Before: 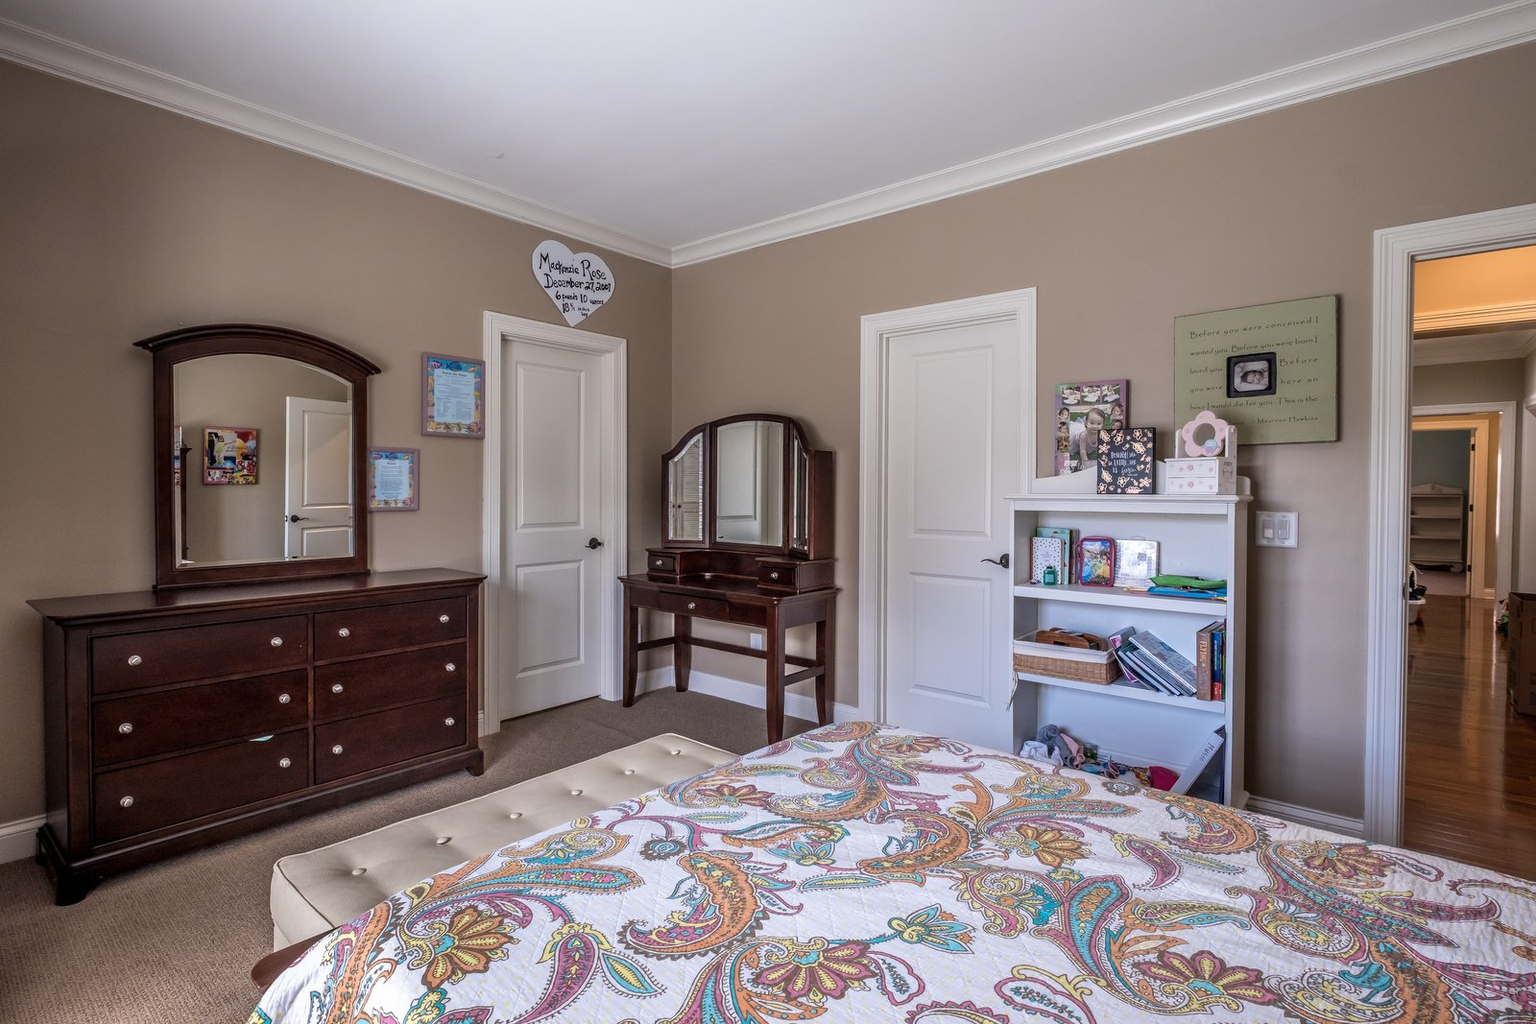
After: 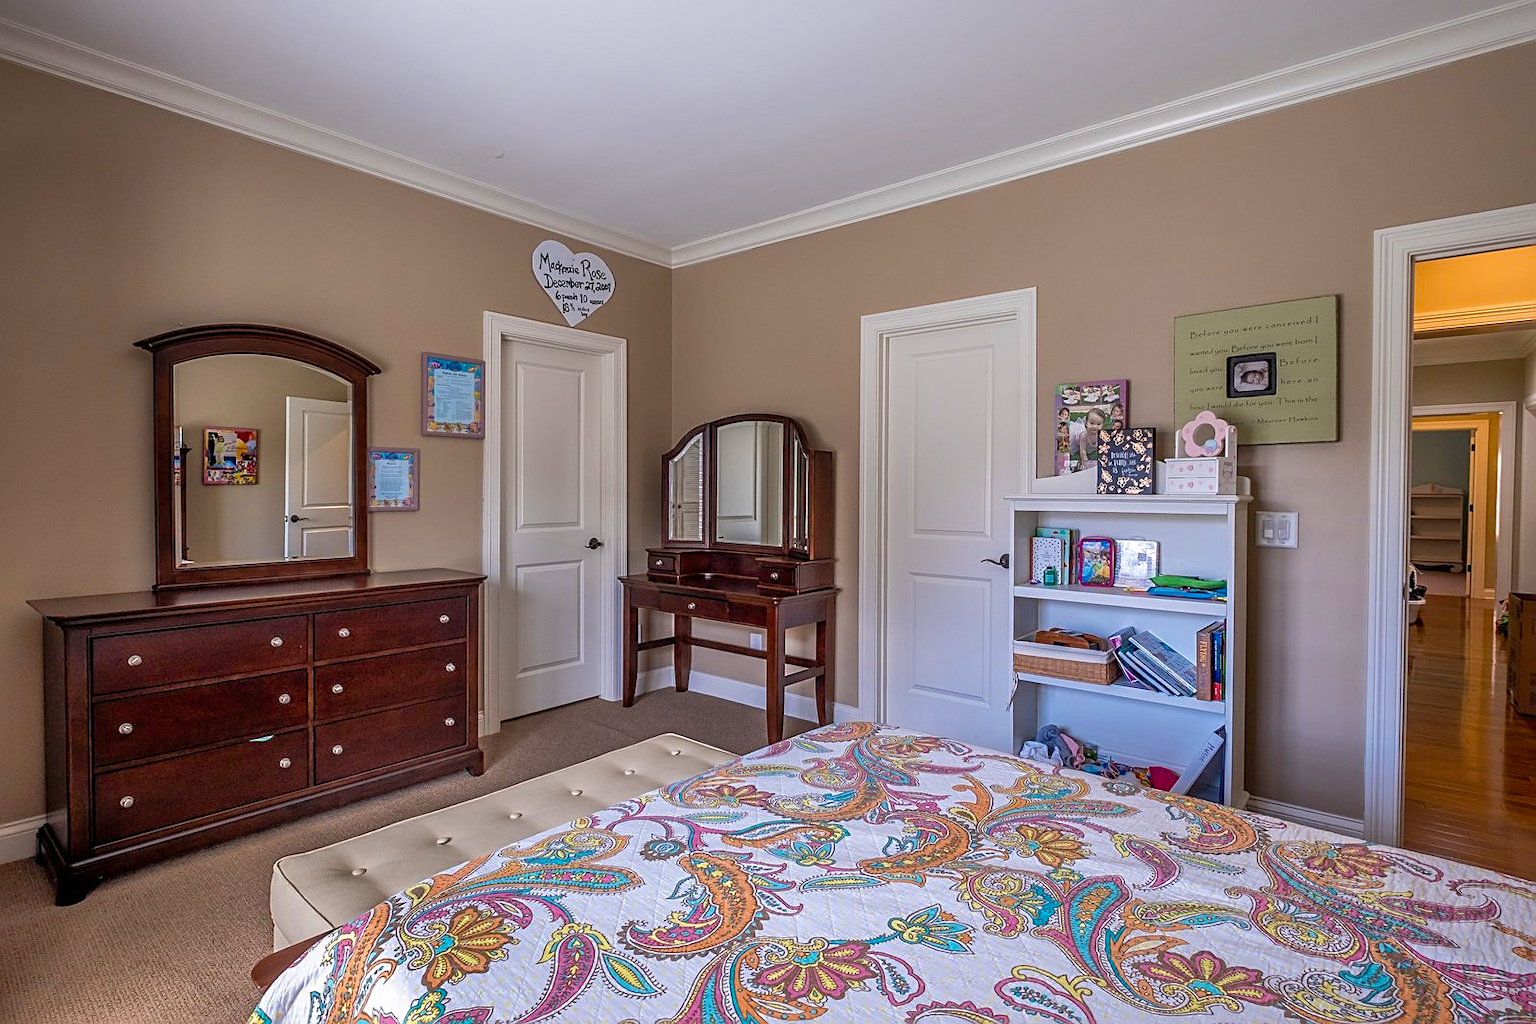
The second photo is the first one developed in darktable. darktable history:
velvia: strength 32.14%, mid-tones bias 0.202
shadows and highlights: on, module defaults
sharpen: on, module defaults
